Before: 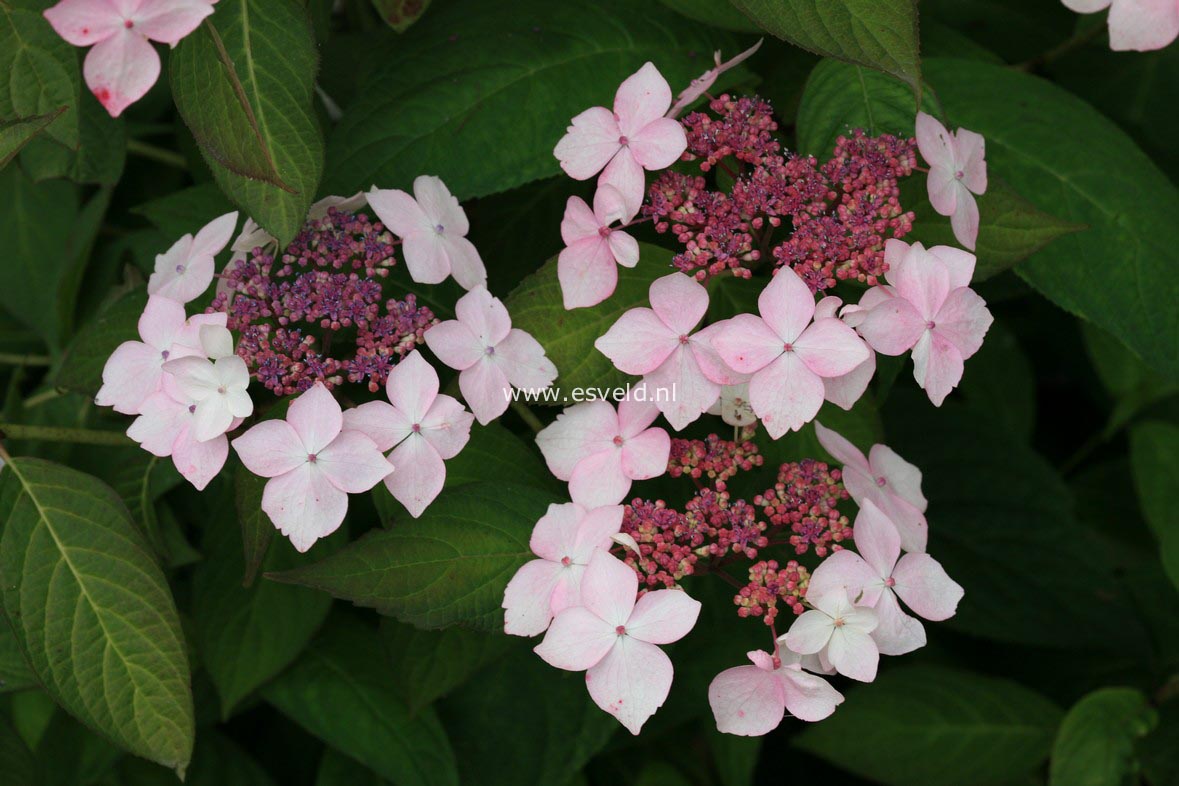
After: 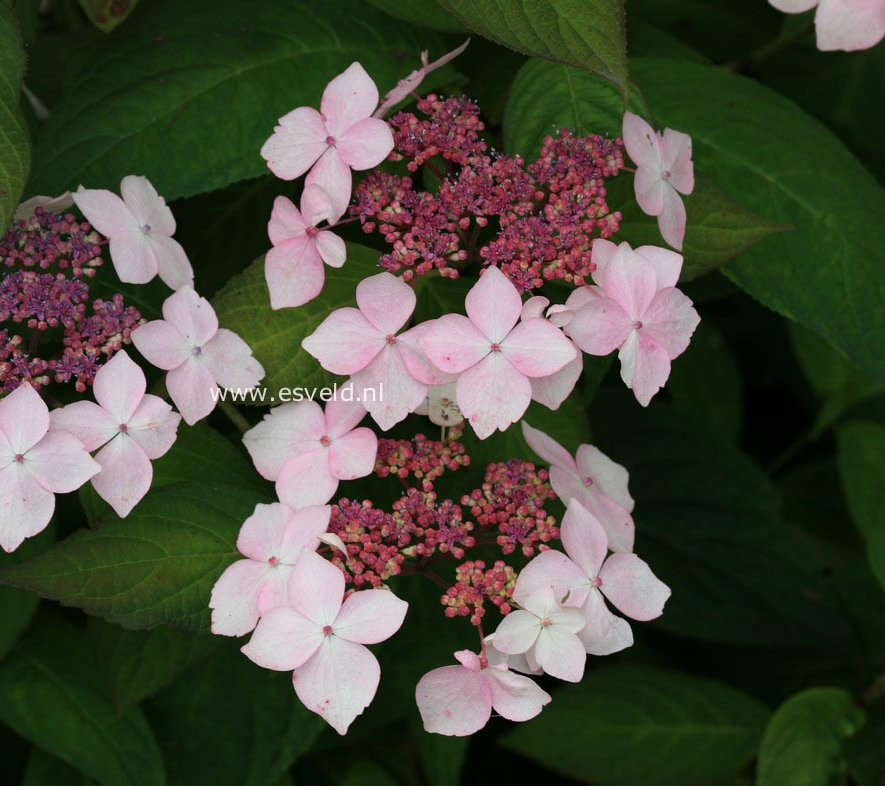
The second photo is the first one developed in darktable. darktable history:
crop and rotate: left 24.869%
